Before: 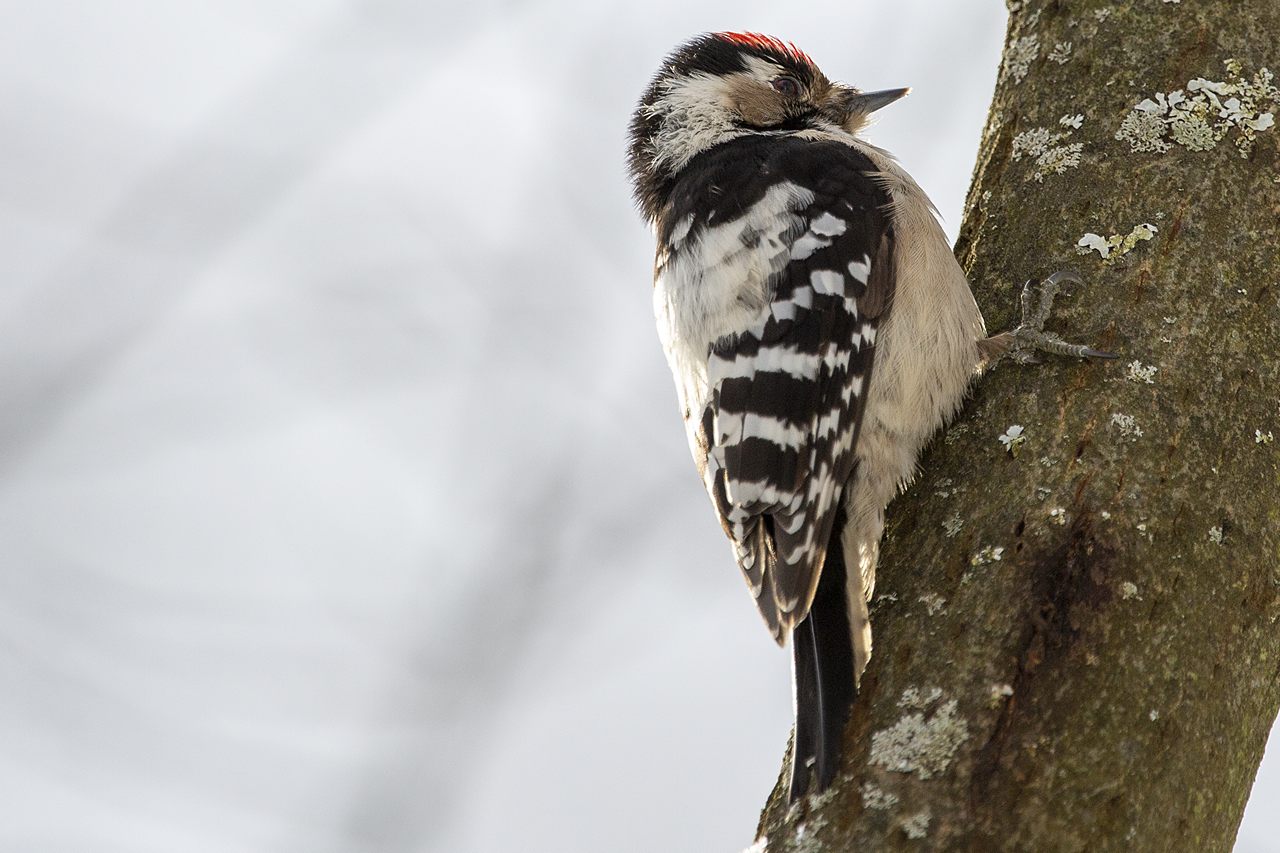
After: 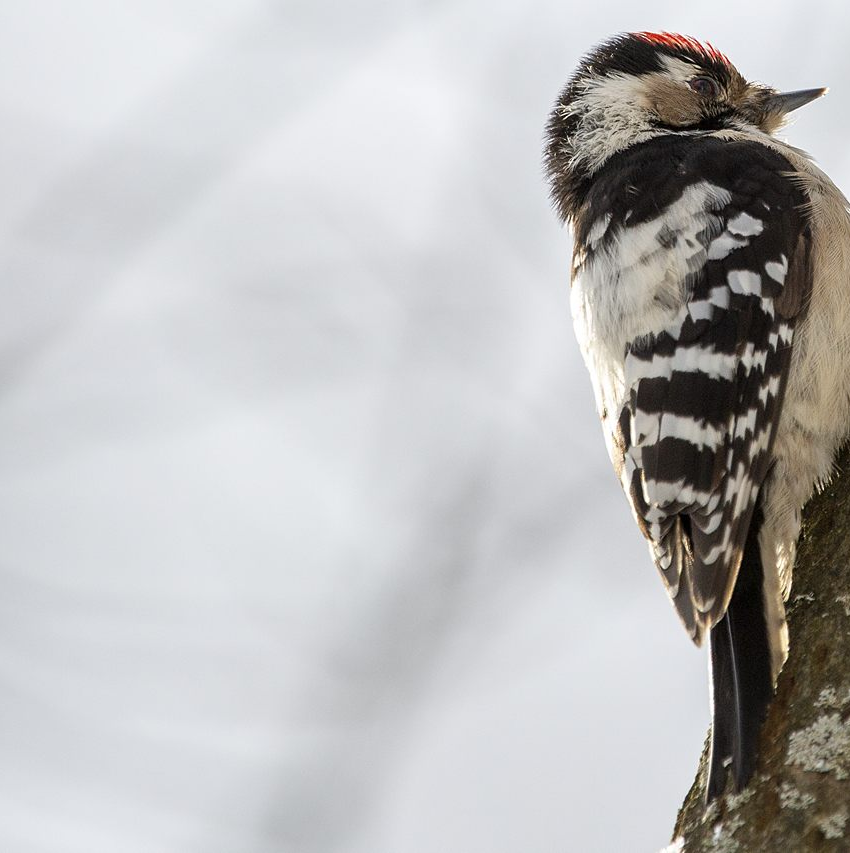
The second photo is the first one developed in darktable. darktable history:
crop and rotate: left 6.541%, right 26.983%
